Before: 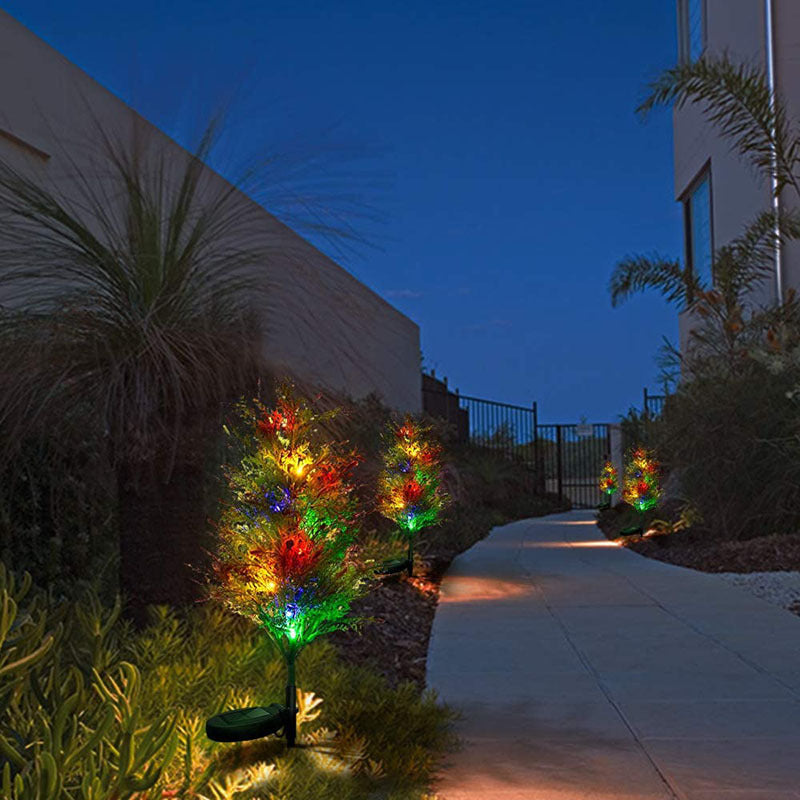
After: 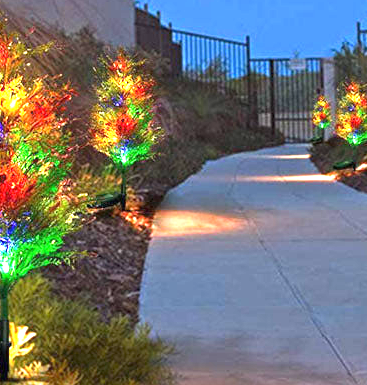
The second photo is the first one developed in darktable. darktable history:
exposure: black level correction 0, exposure 2 EV, compensate highlight preservation false
crop: left 35.934%, top 45.792%, right 18.173%, bottom 6.034%
